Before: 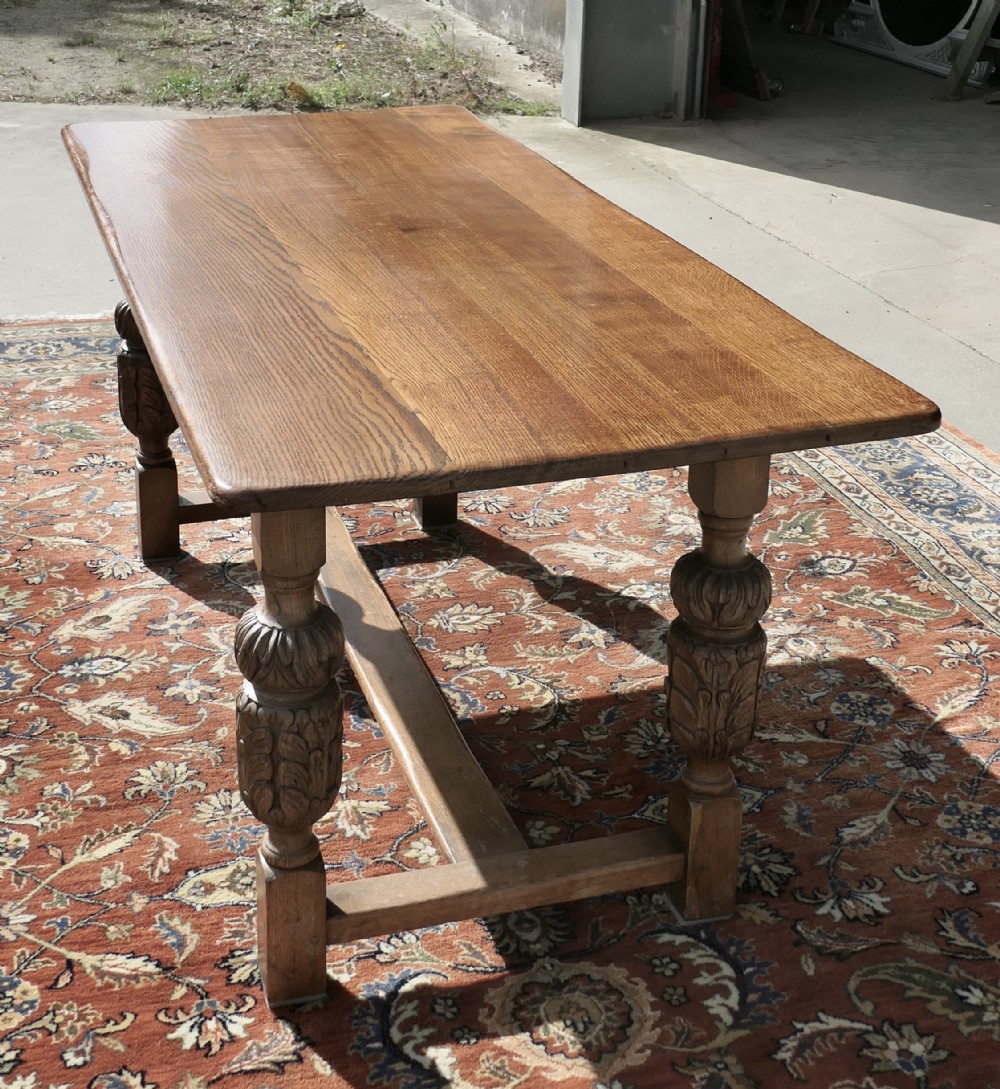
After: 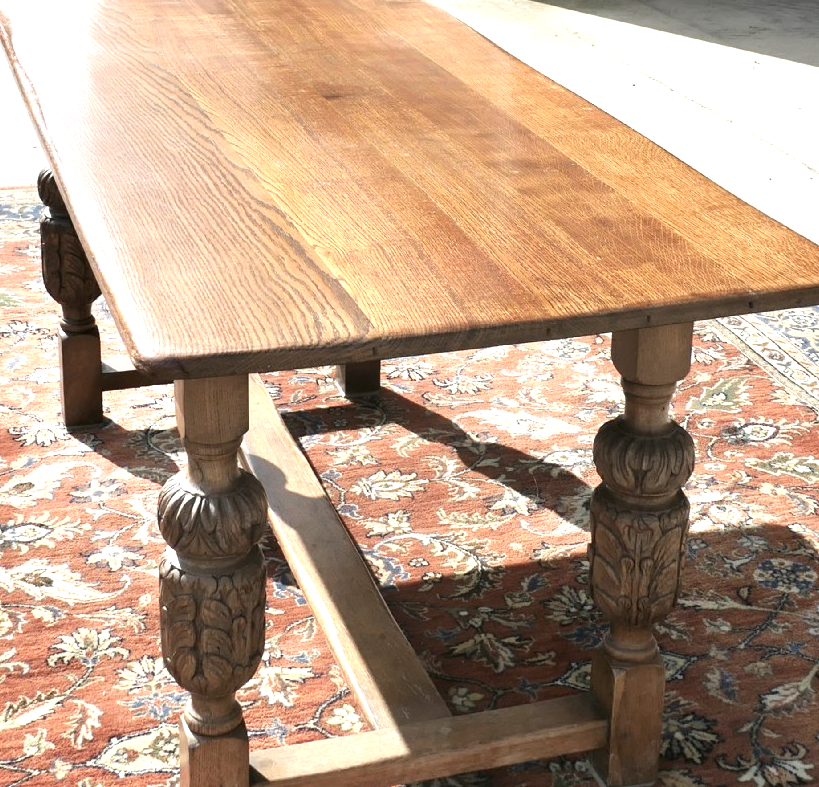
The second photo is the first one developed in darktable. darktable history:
crop: left 7.753%, top 12.242%, right 10.295%, bottom 15.462%
exposure: black level correction 0, exposure 1.001 EV, compensate highlight preservation false
